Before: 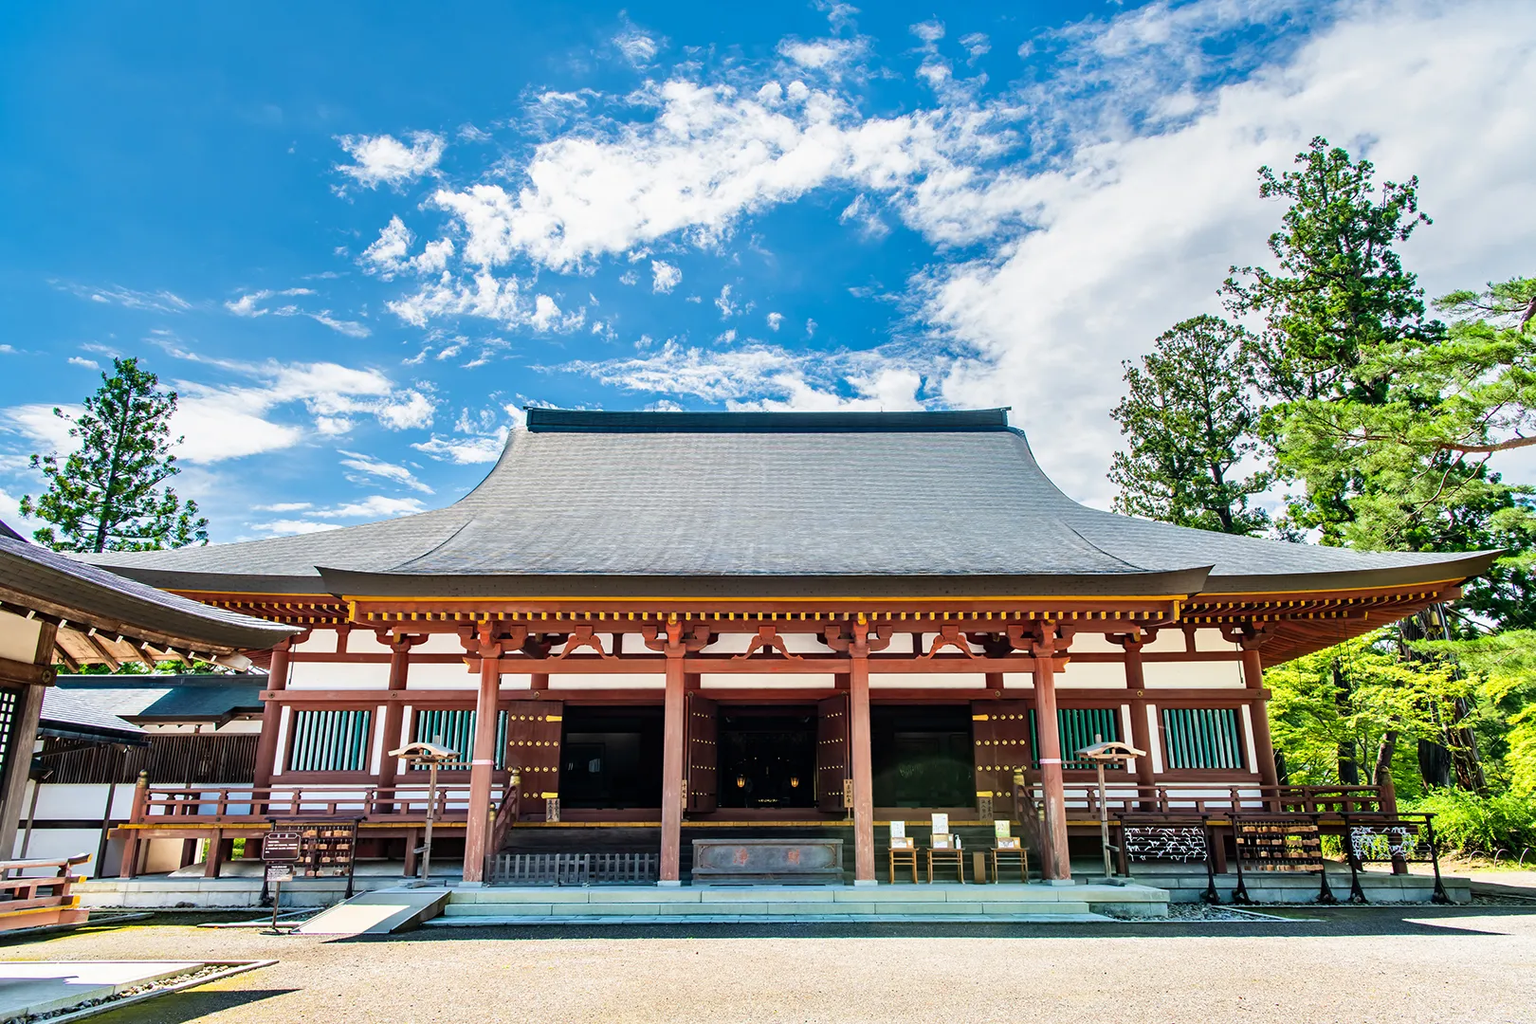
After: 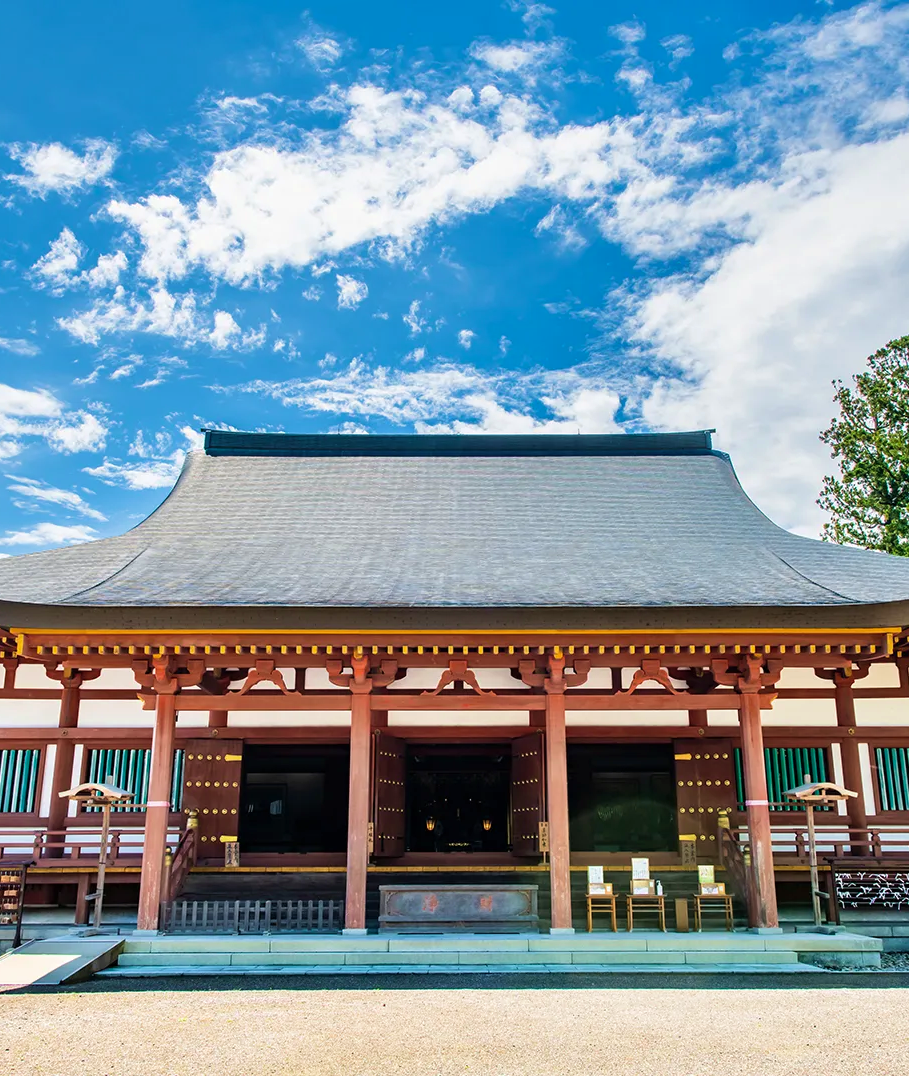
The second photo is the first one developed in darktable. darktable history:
velvia: on, module defaults
crop: left 21.674%, right 22.086%
shadows and highlights: radius 125.46, shadows 21.19, highlights -21.19, low approximation 0.01
